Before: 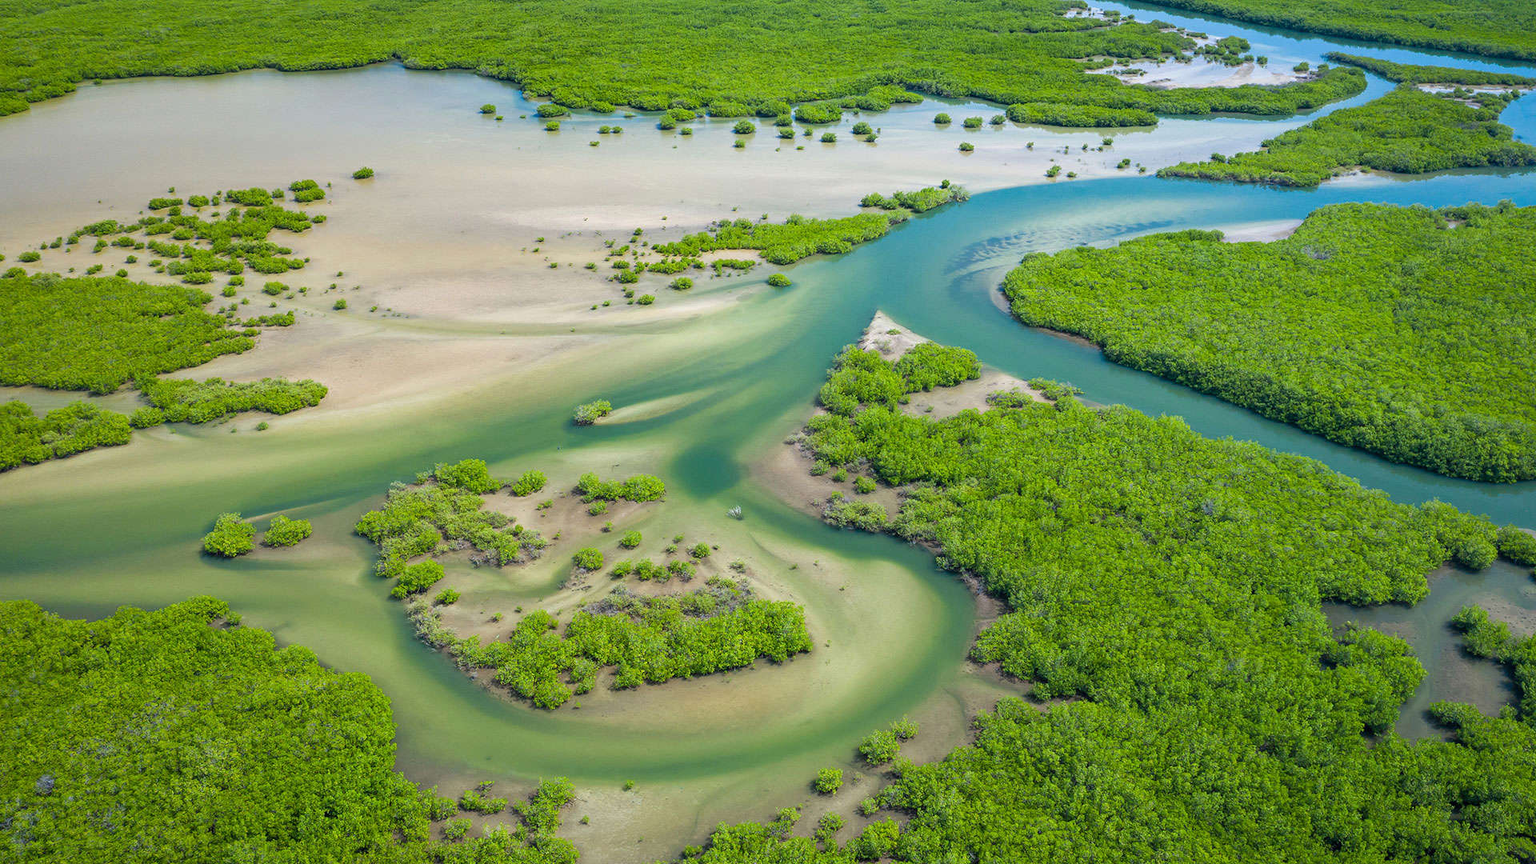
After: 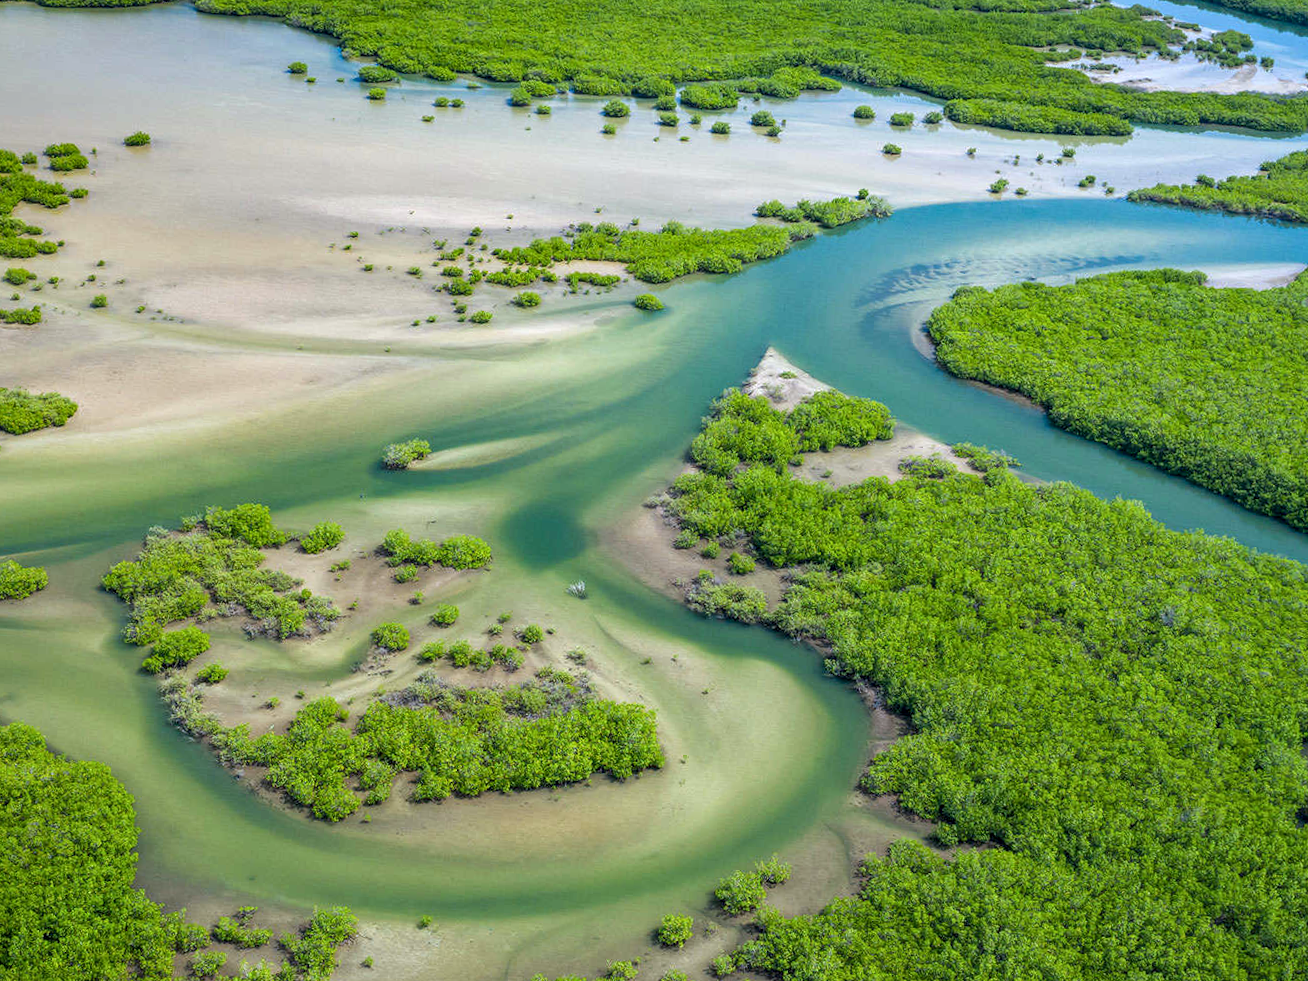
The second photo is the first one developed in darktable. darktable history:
crop and rotate: angle -3.27°, left 14.277%, top 0.028%, right 10.766%, bottom 0.028%
white balance: red 0.983, blue 1.036
local contrast: on, module defaults
